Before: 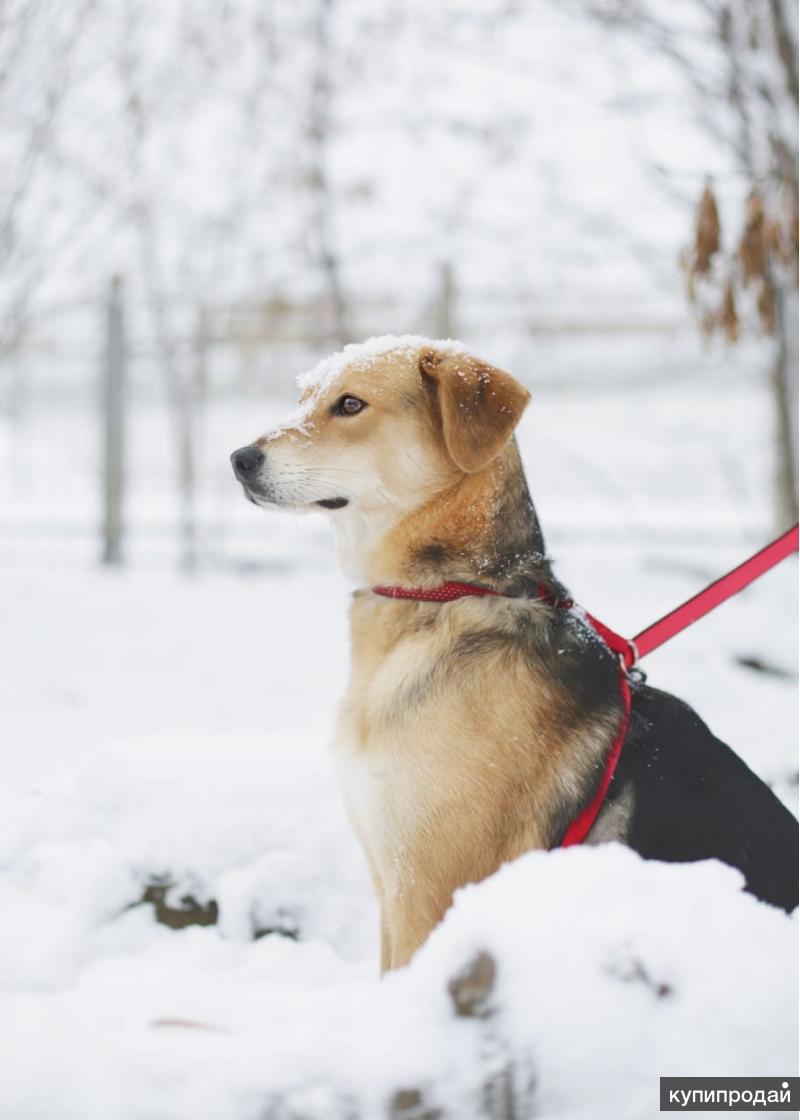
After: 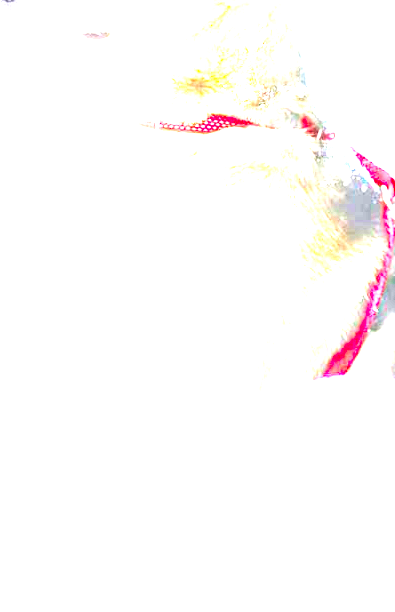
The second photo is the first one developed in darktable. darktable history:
levels: levels [0, 0.352, 0.703]
crop: left 29.672%, top 41.786%, right 20.851%, bottom 3.487%
base curve: curves: ch0 [(0, 0) (0.028, 0.03) (0.121, 0.232) (0.46, 0.748) (0.859, 0.968) (1, 1)], preserve colors none
exposure: black level correction 0.001, exposure 0.955 EV, compensate exposure bias true, compensate highlight preservation false
tone curve: curves: ch0 [(0, 0.016) (0.11, 0.039) (0.259, 0.235) (0.383, 0.437) (0.499, 0.597) (0.733, 0.867) (0.843, 0.948) (1, 1)], color space Lab, linked channels, preserve colors none
color balance rgb: perceptual saturation grading › global saturation 20%, perceptual saturation grading › highlights -50%, perceptual saturation grading › shadows 30%, perceptual brilliance grading › global brilliance 10%, perceptual brilliance grading › shadows 15%
